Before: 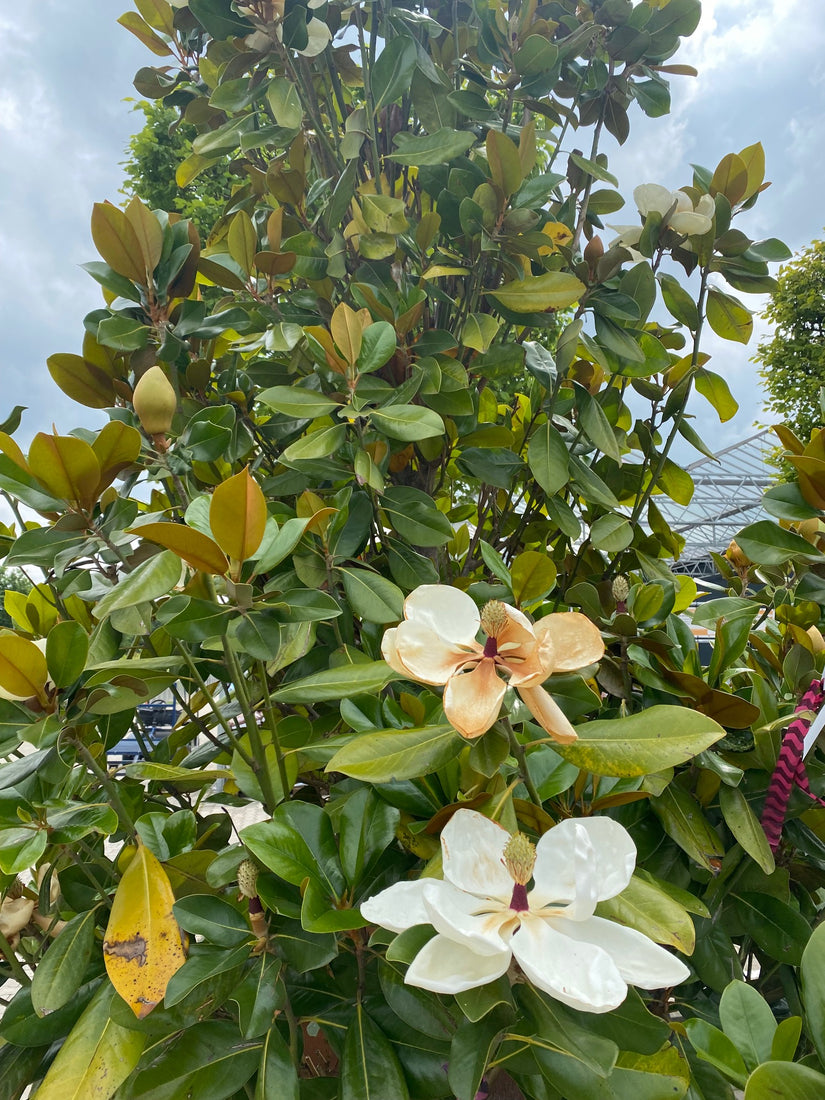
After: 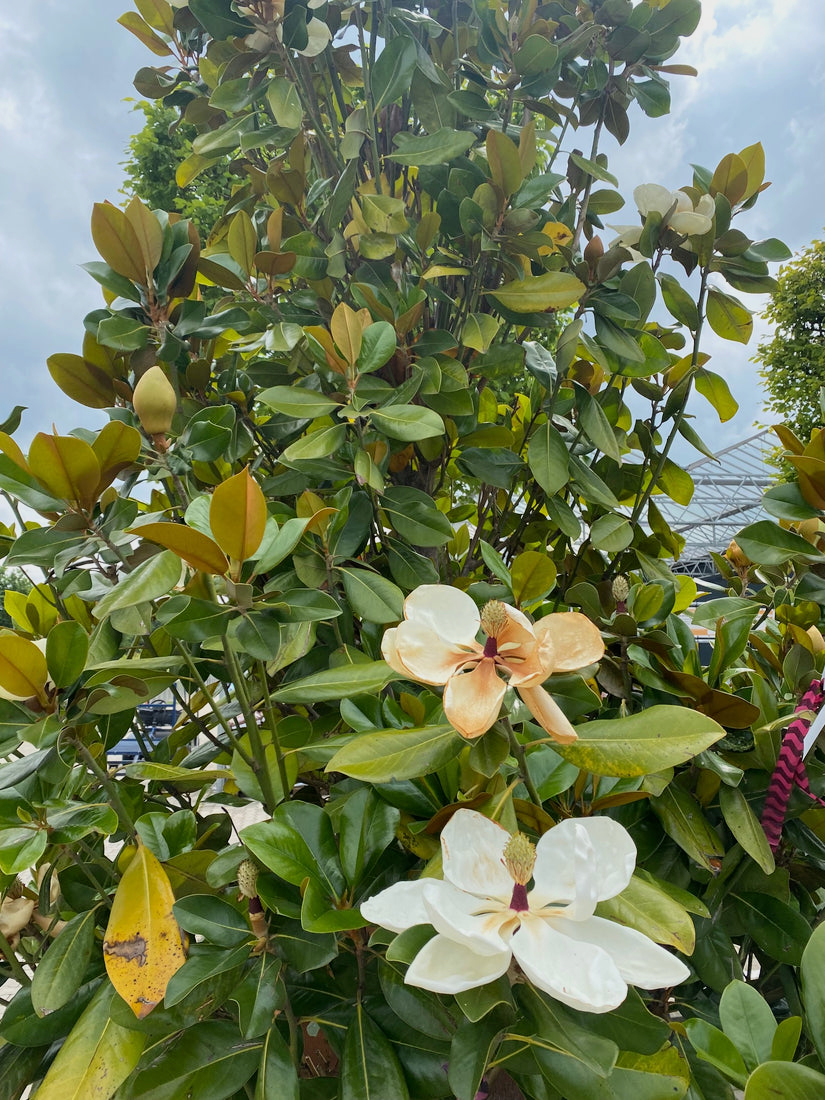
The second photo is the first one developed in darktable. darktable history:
filmic rgb: black relative exposure -11.33 EV, white relative exposure 3.23 EV, hardness 6.84, color science v6 (2022)
color correction: highlights b* 0.002
